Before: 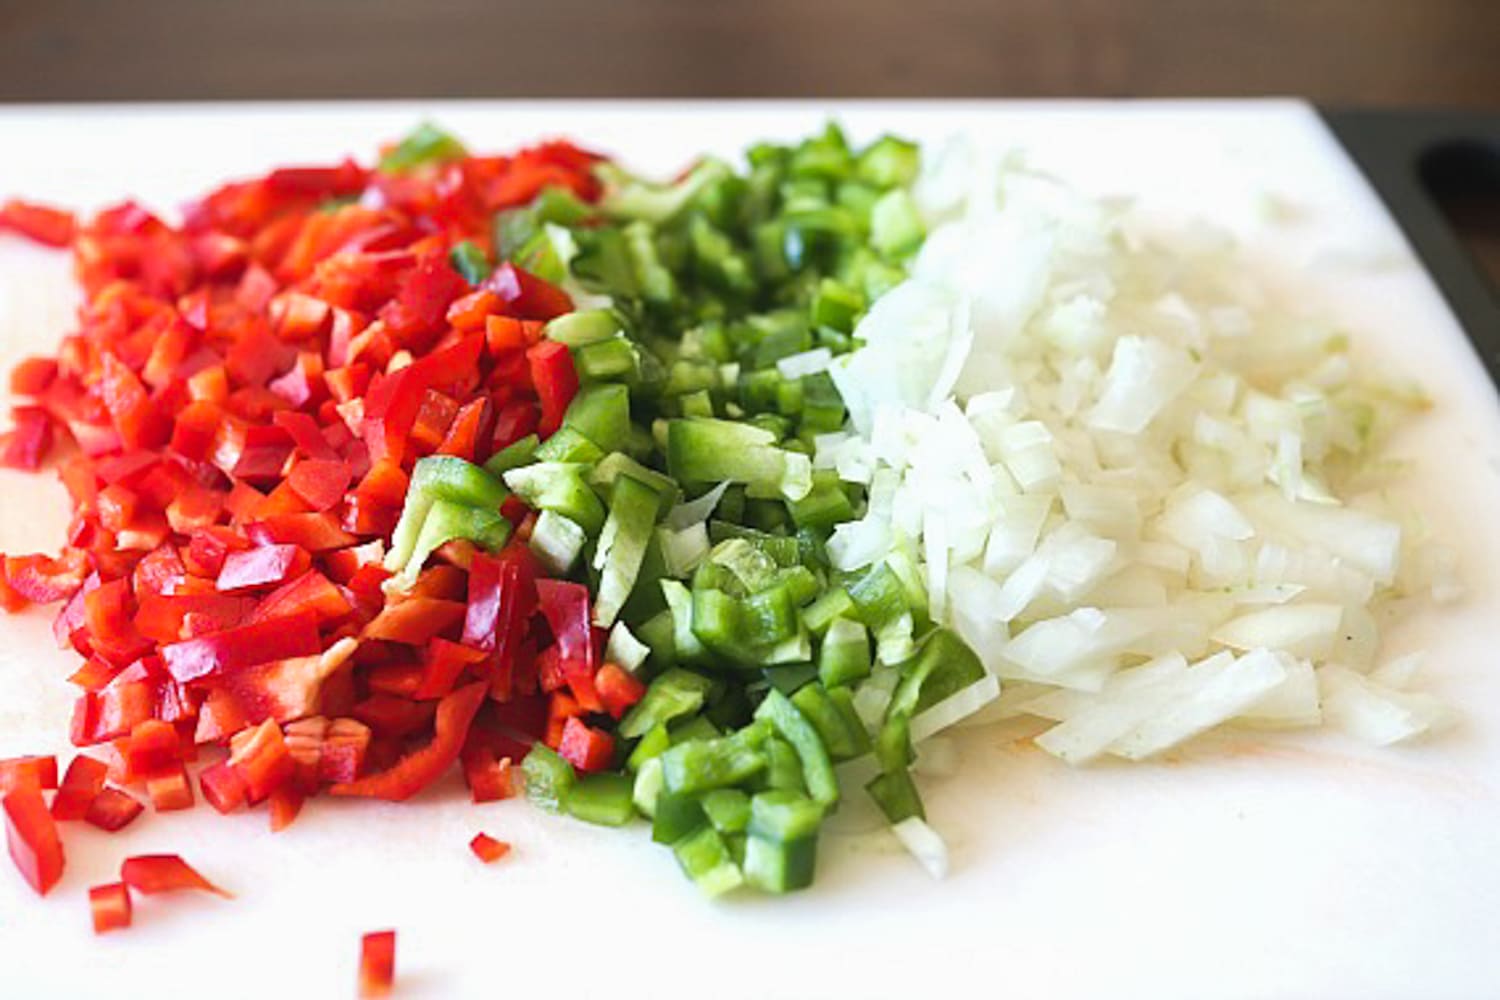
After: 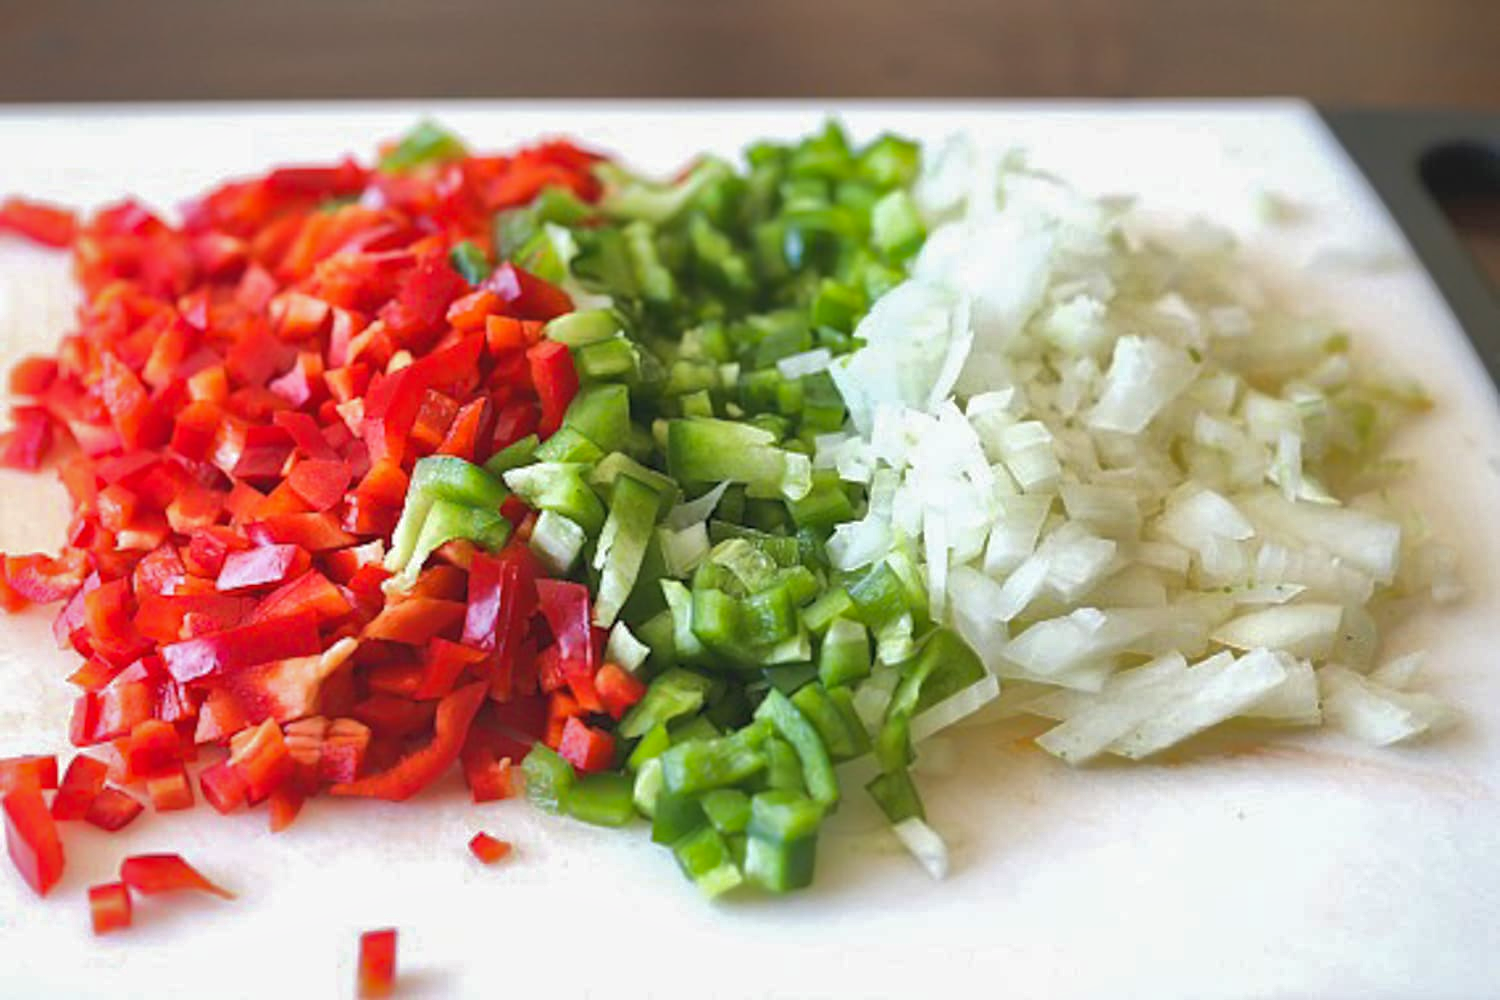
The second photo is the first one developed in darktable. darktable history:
shadows and highlights: shadows 60.56, highlights -59.82
